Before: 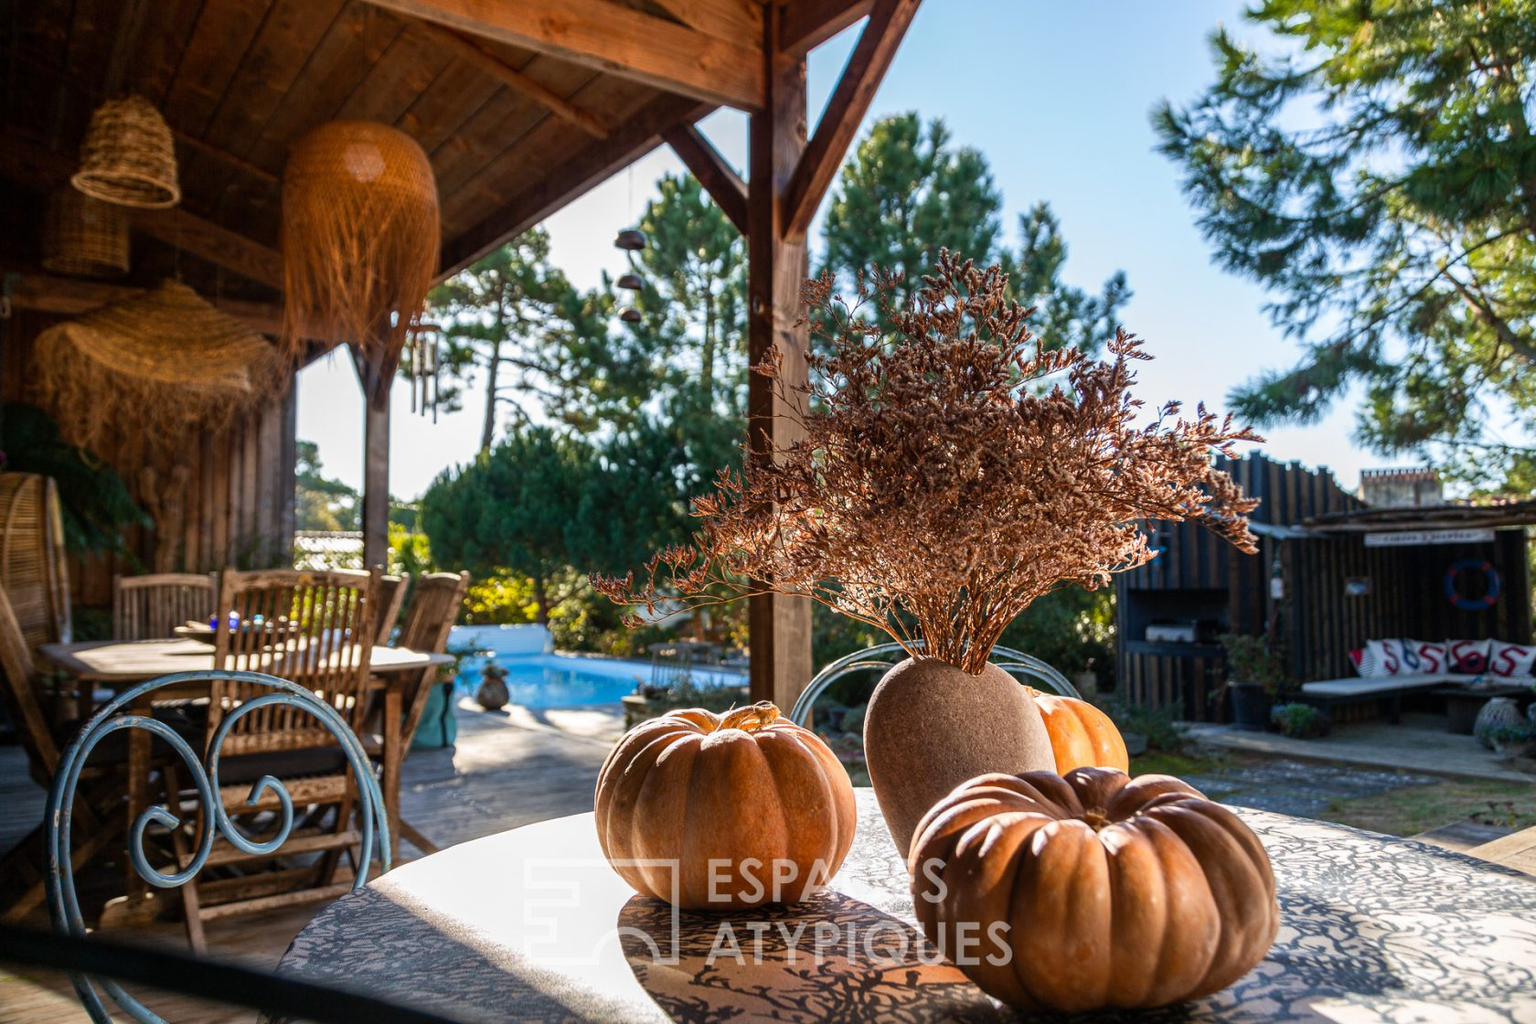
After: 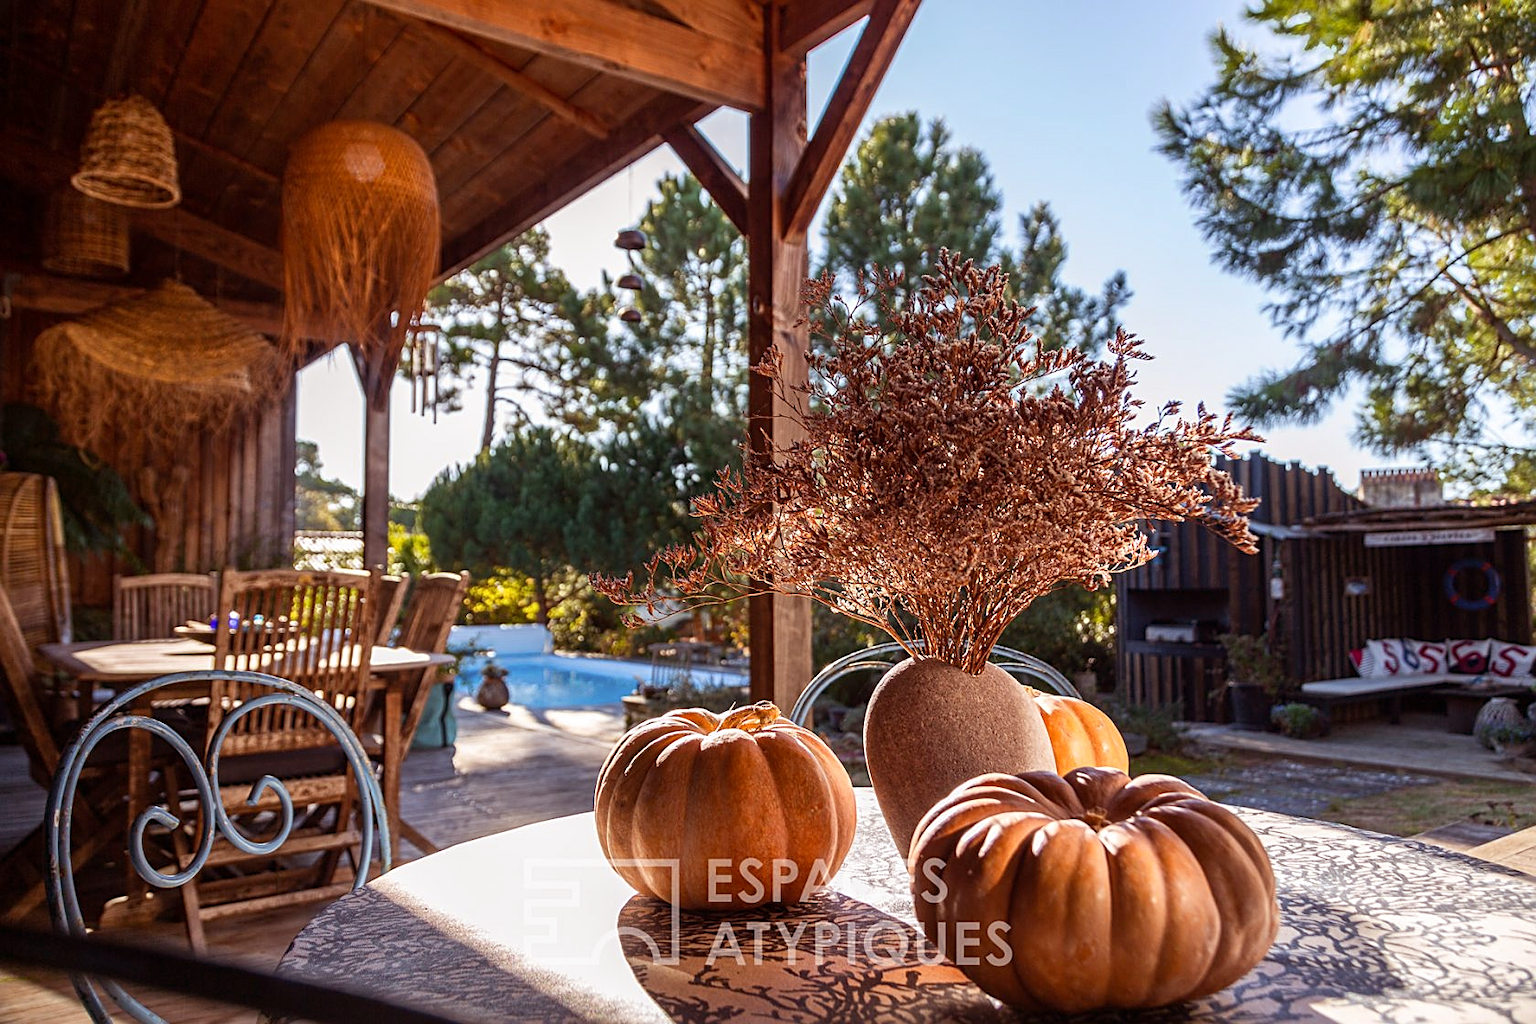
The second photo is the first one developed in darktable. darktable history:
sharpen: on, module defaults
rgb levels: mode RGB, independent channels, levels [[0, 0.474, 1], [0, 0.5, 1], [0, 0.5, 1]]
